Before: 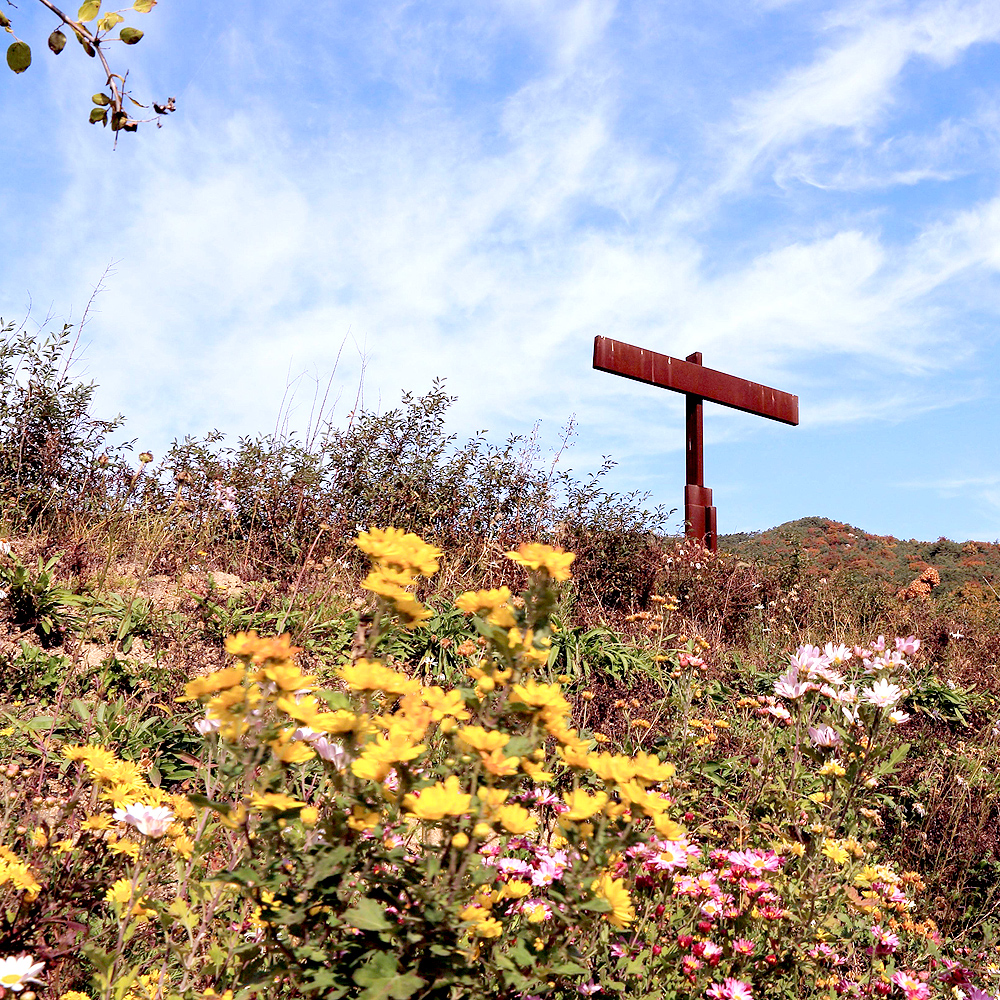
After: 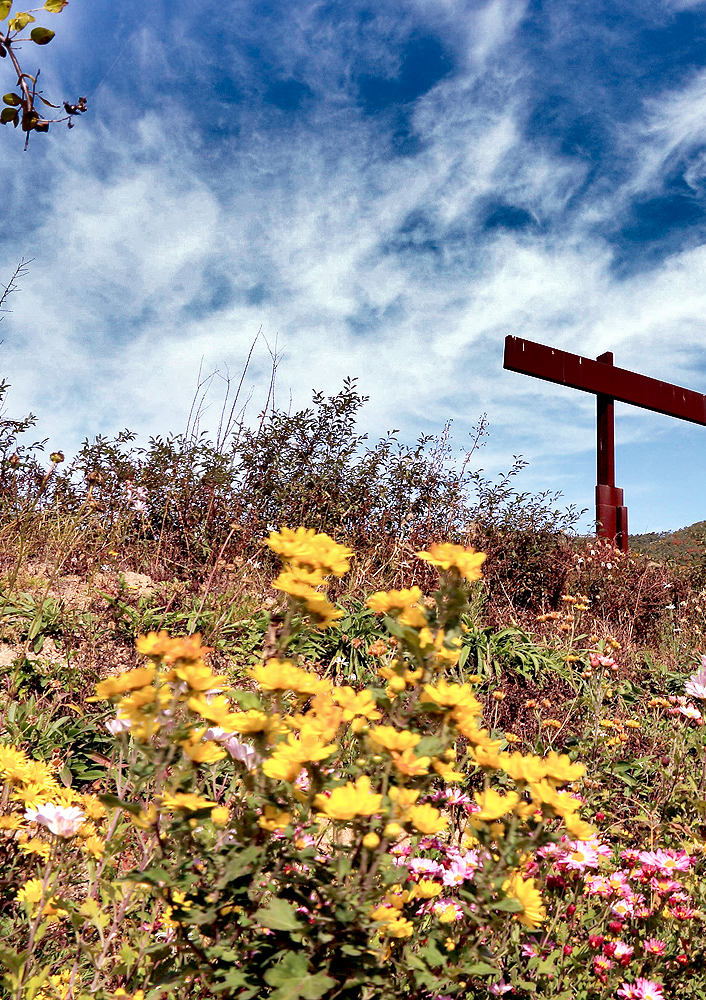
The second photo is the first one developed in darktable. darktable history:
crop and rotate: left 8.989%, right 20.375%
shadows and highlights: shadows 17.99, highlights -85.35, soften with gaussian
